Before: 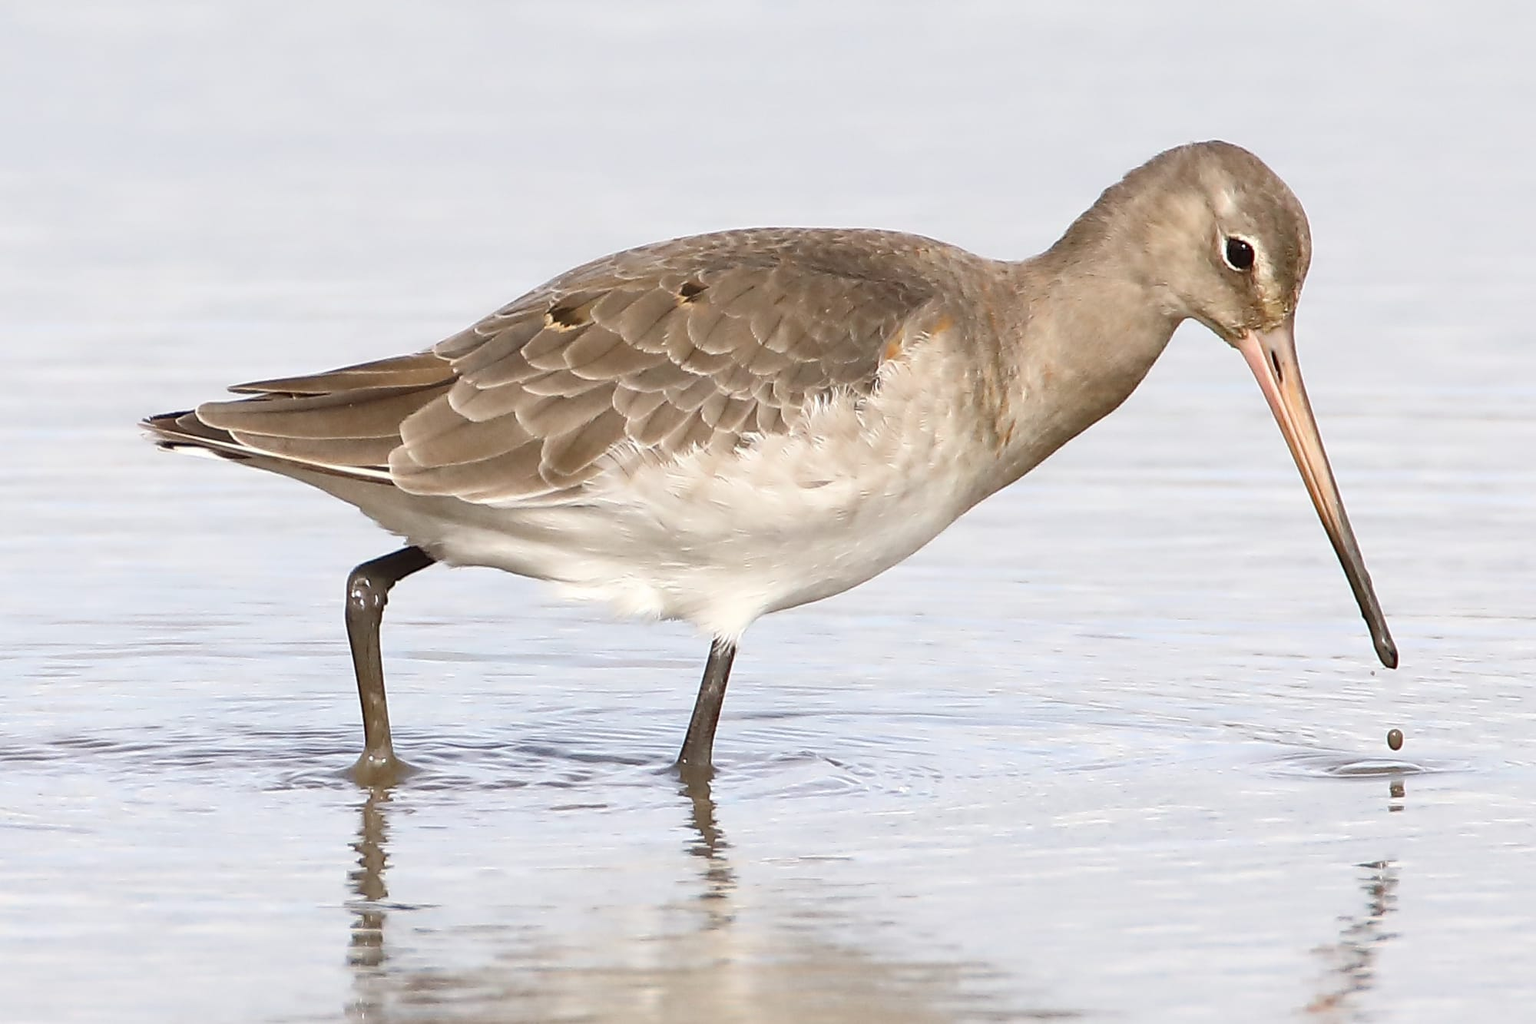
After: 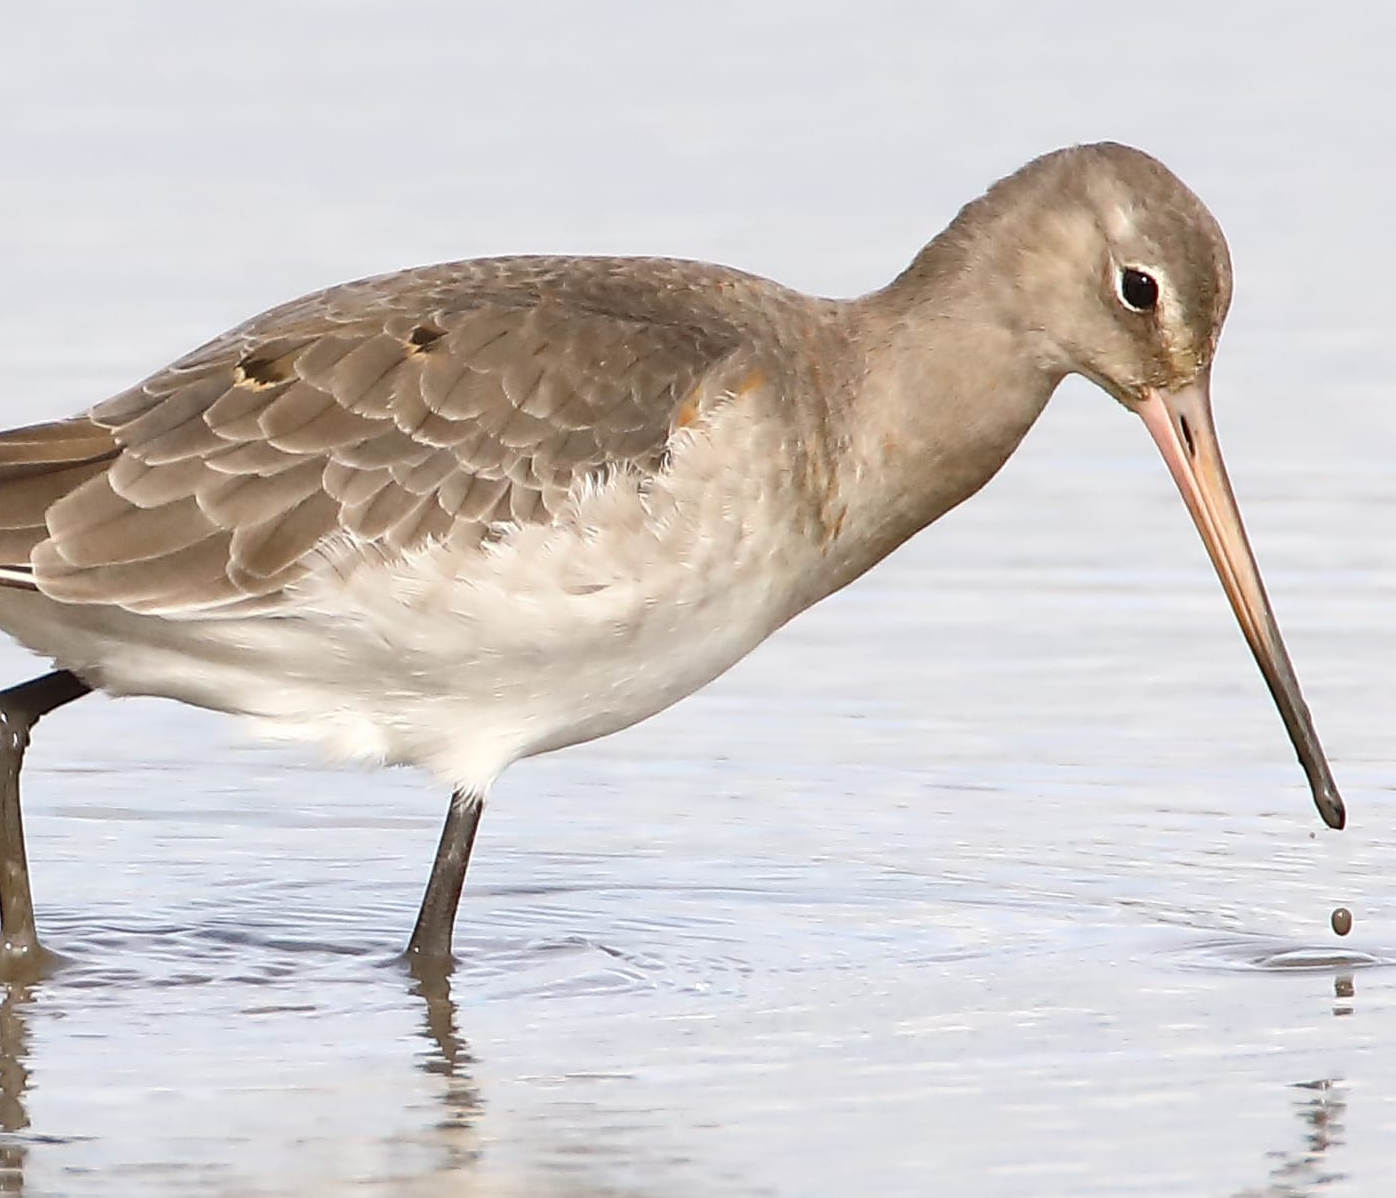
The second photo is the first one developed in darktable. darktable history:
crop and rotate: left 23.779%, top 3.129%, right 6.418%, bottom 6.989%
